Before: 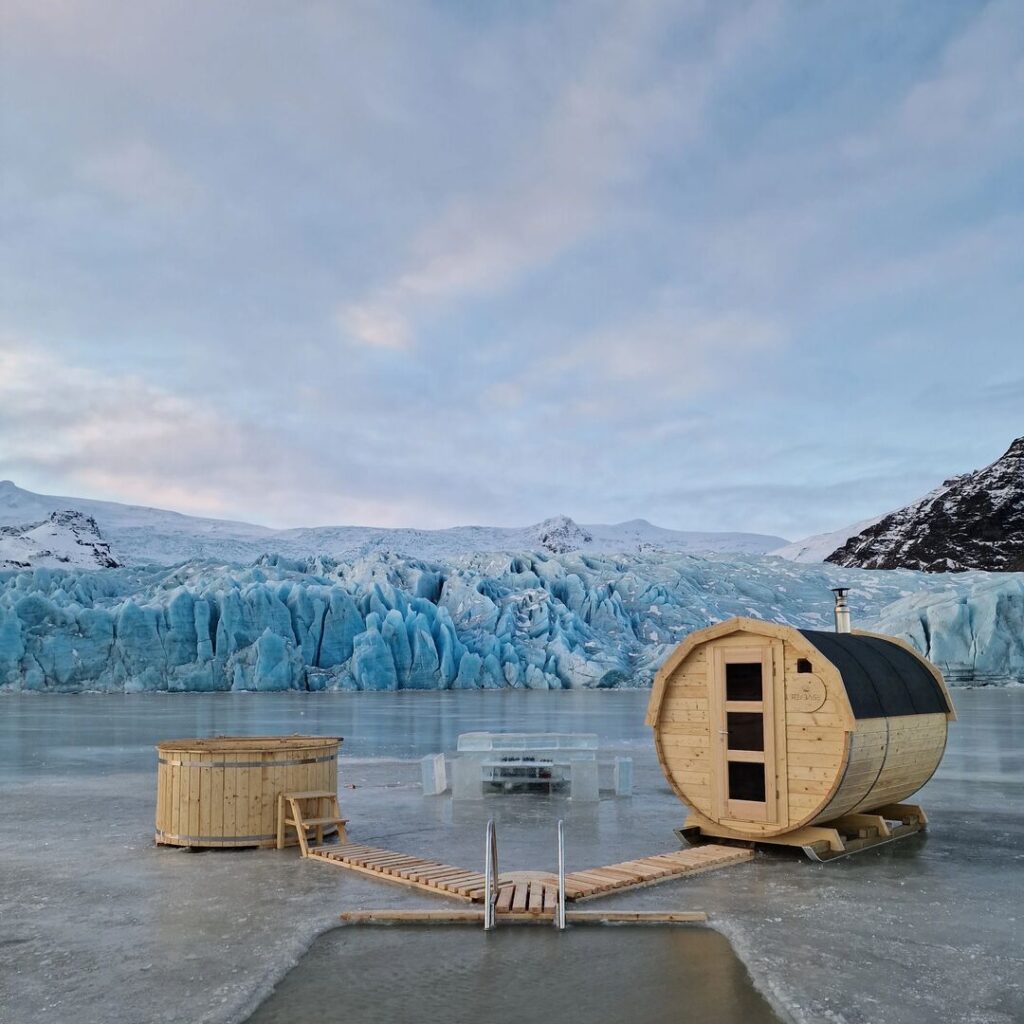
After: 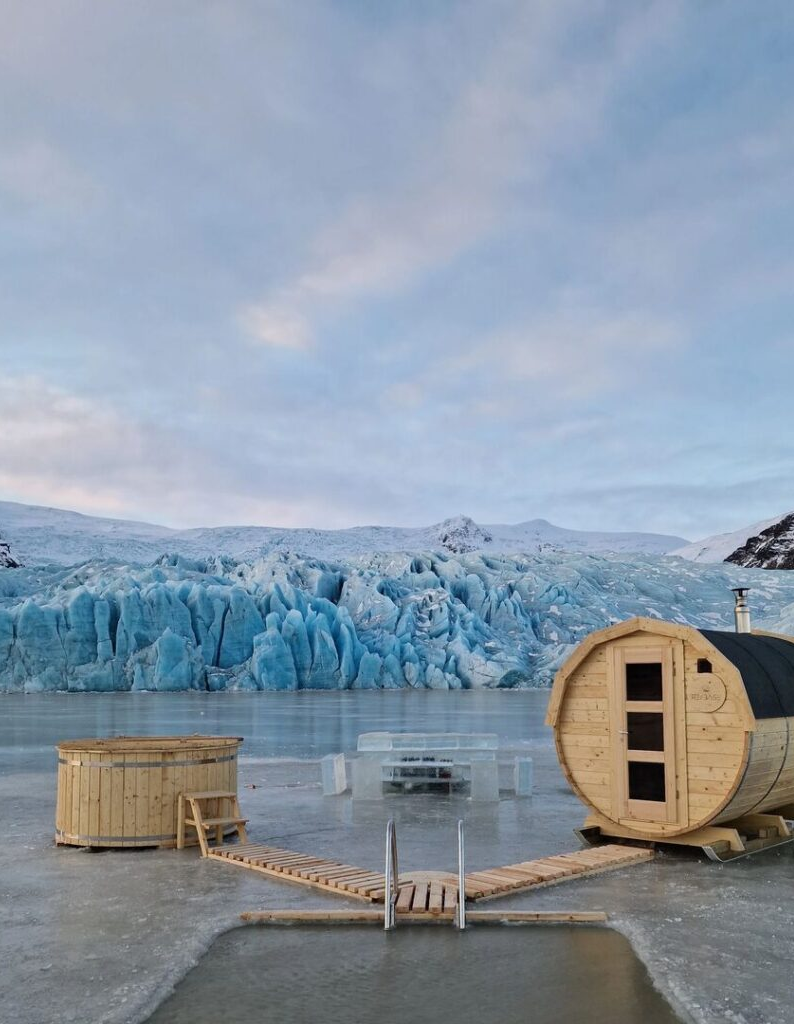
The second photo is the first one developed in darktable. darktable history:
exposure: compensate highlight preservation false
crop: left 9.854%, right 12.587%
